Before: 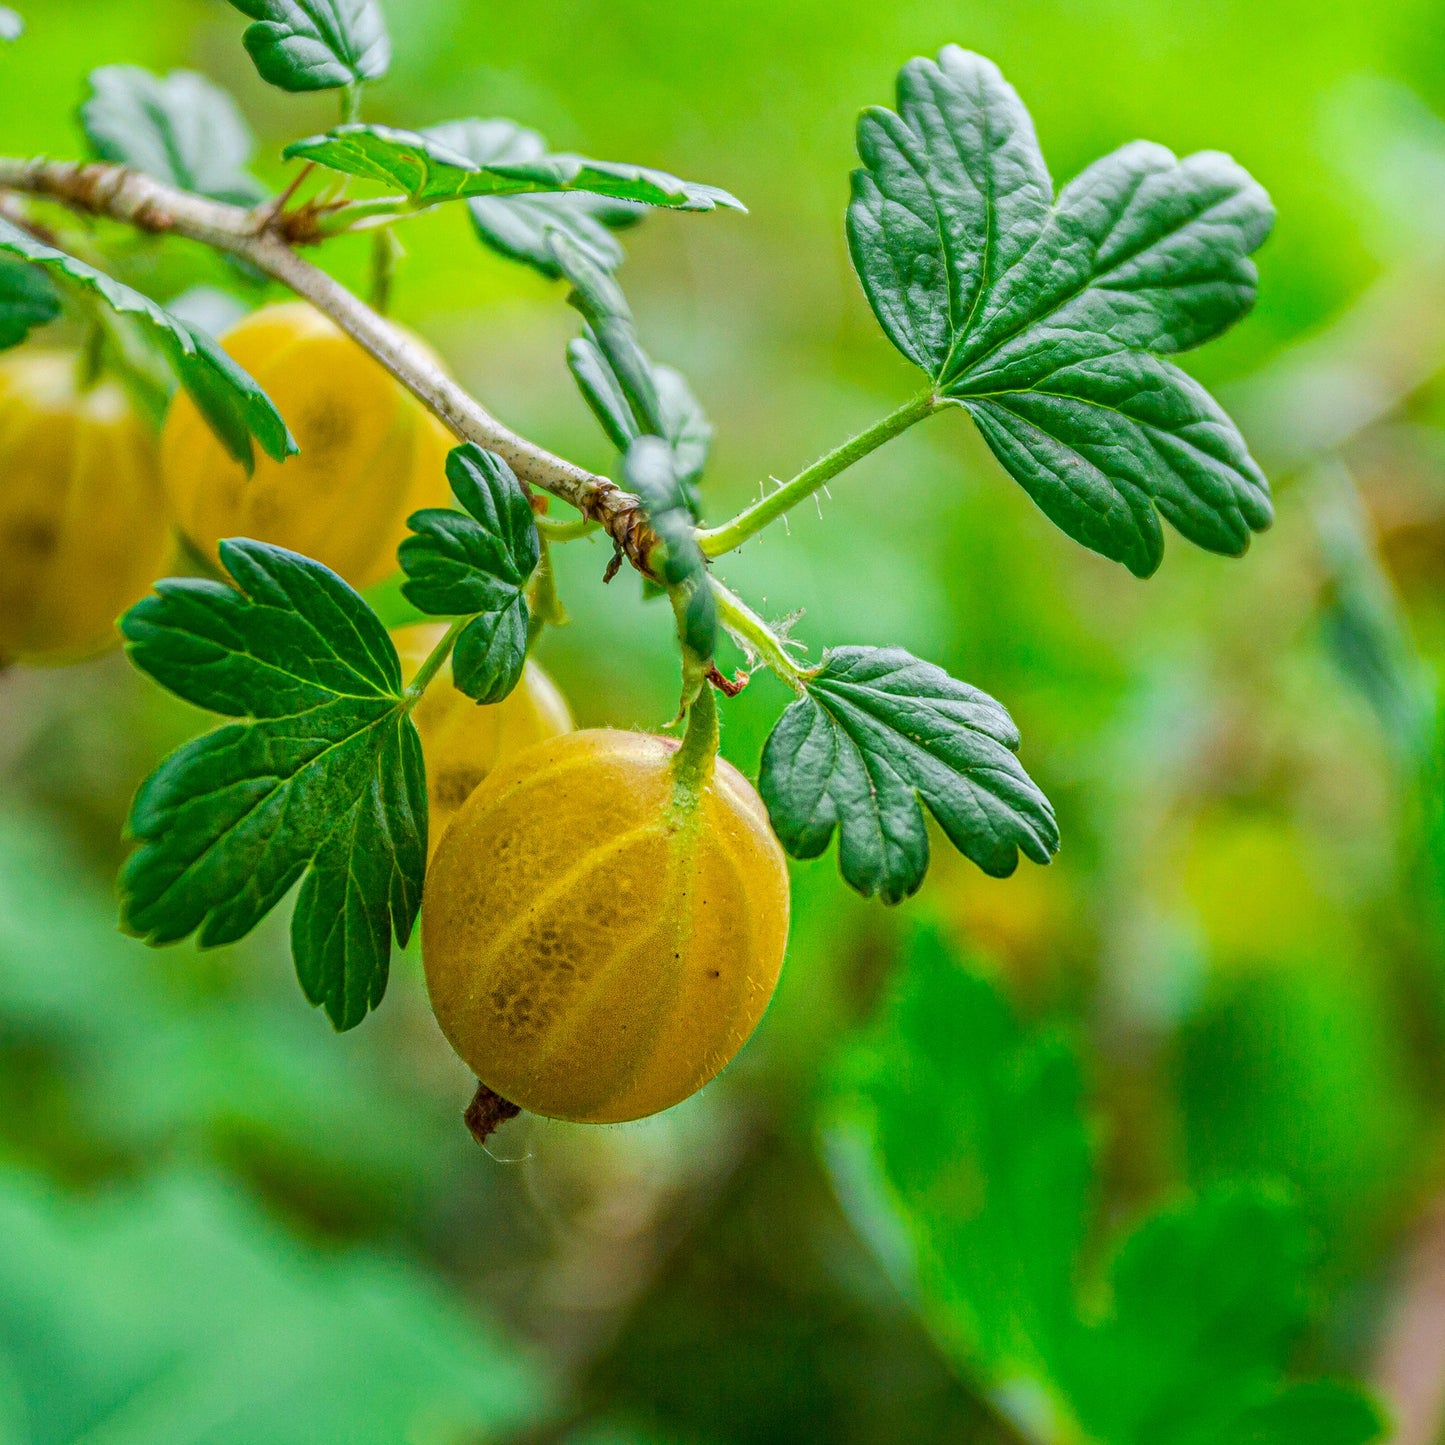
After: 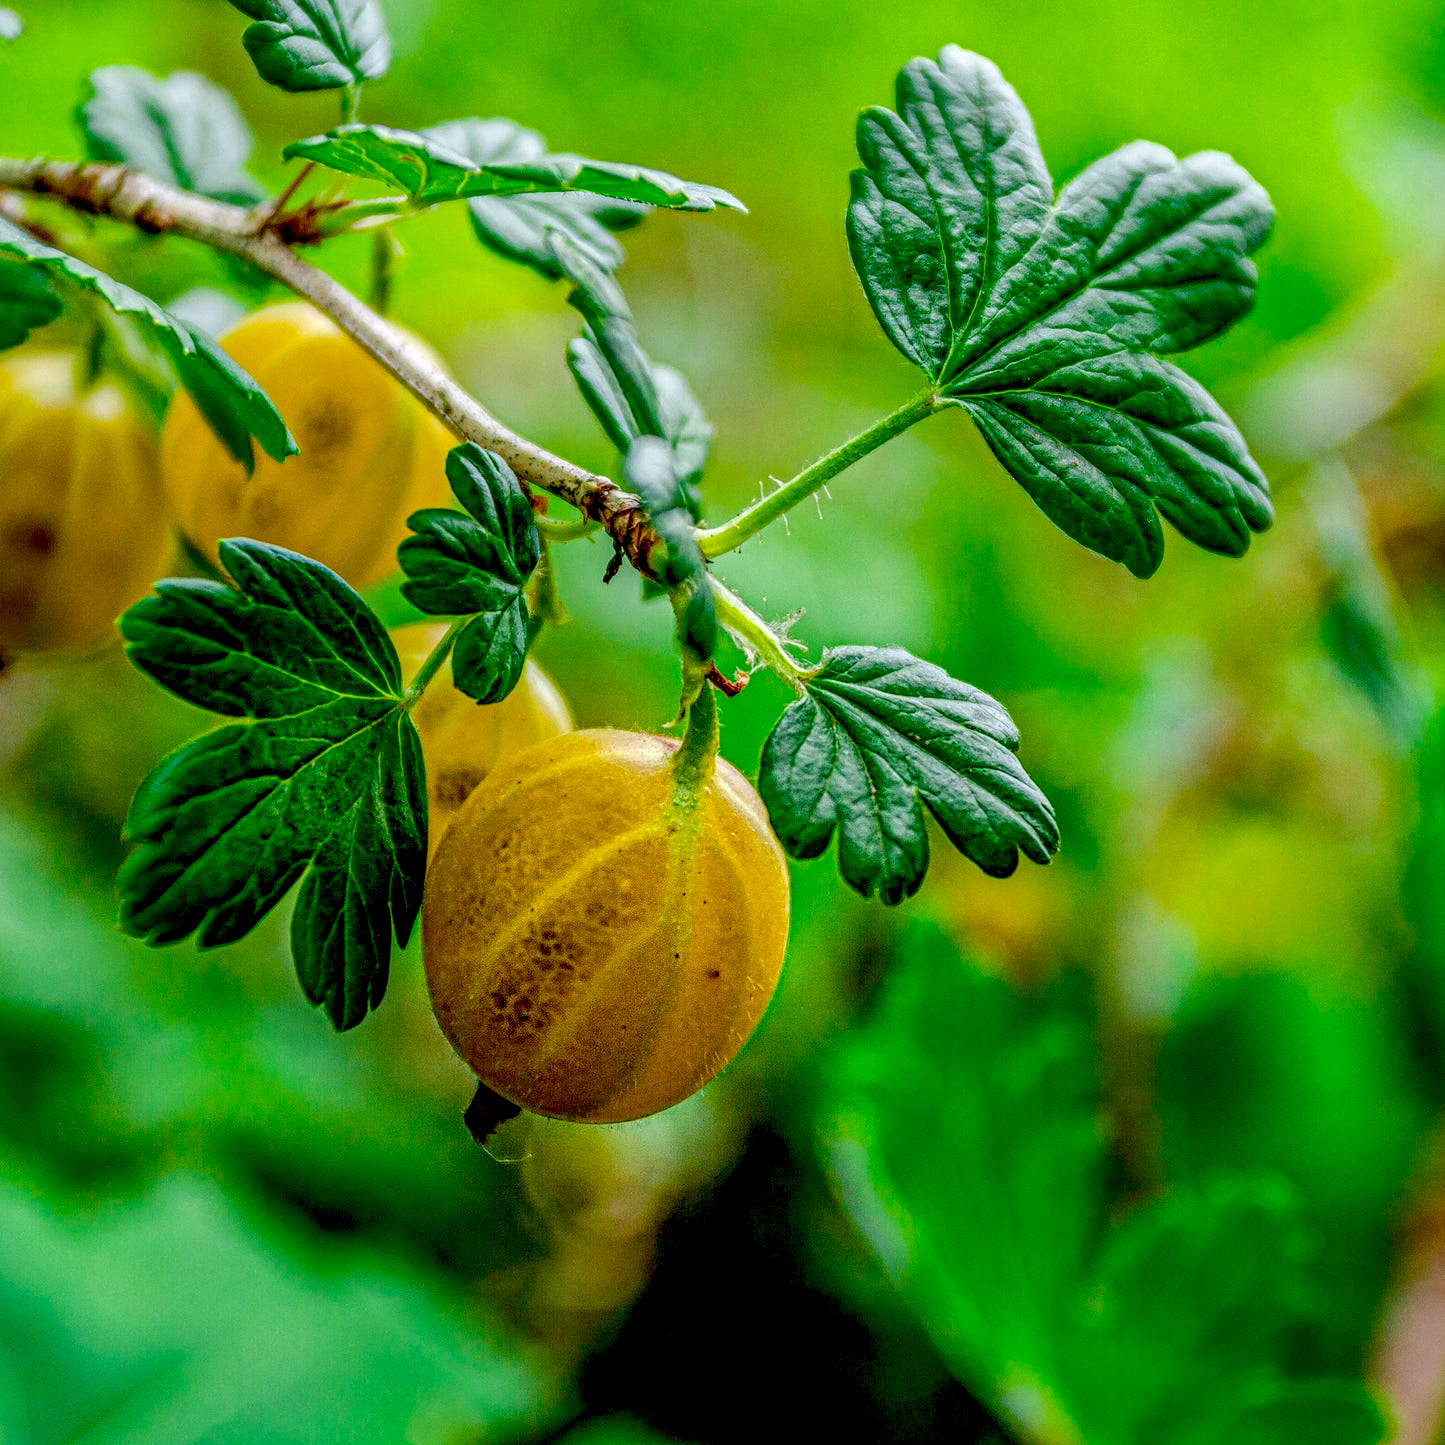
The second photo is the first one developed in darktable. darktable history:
exposure: black level correction 0.056, exposure -0.039 EV, compensate highlight preservation false
local contrast: on, module defaults
shadows and highlights: shadows 20.91, highlights -35.45, soften with gaussian
